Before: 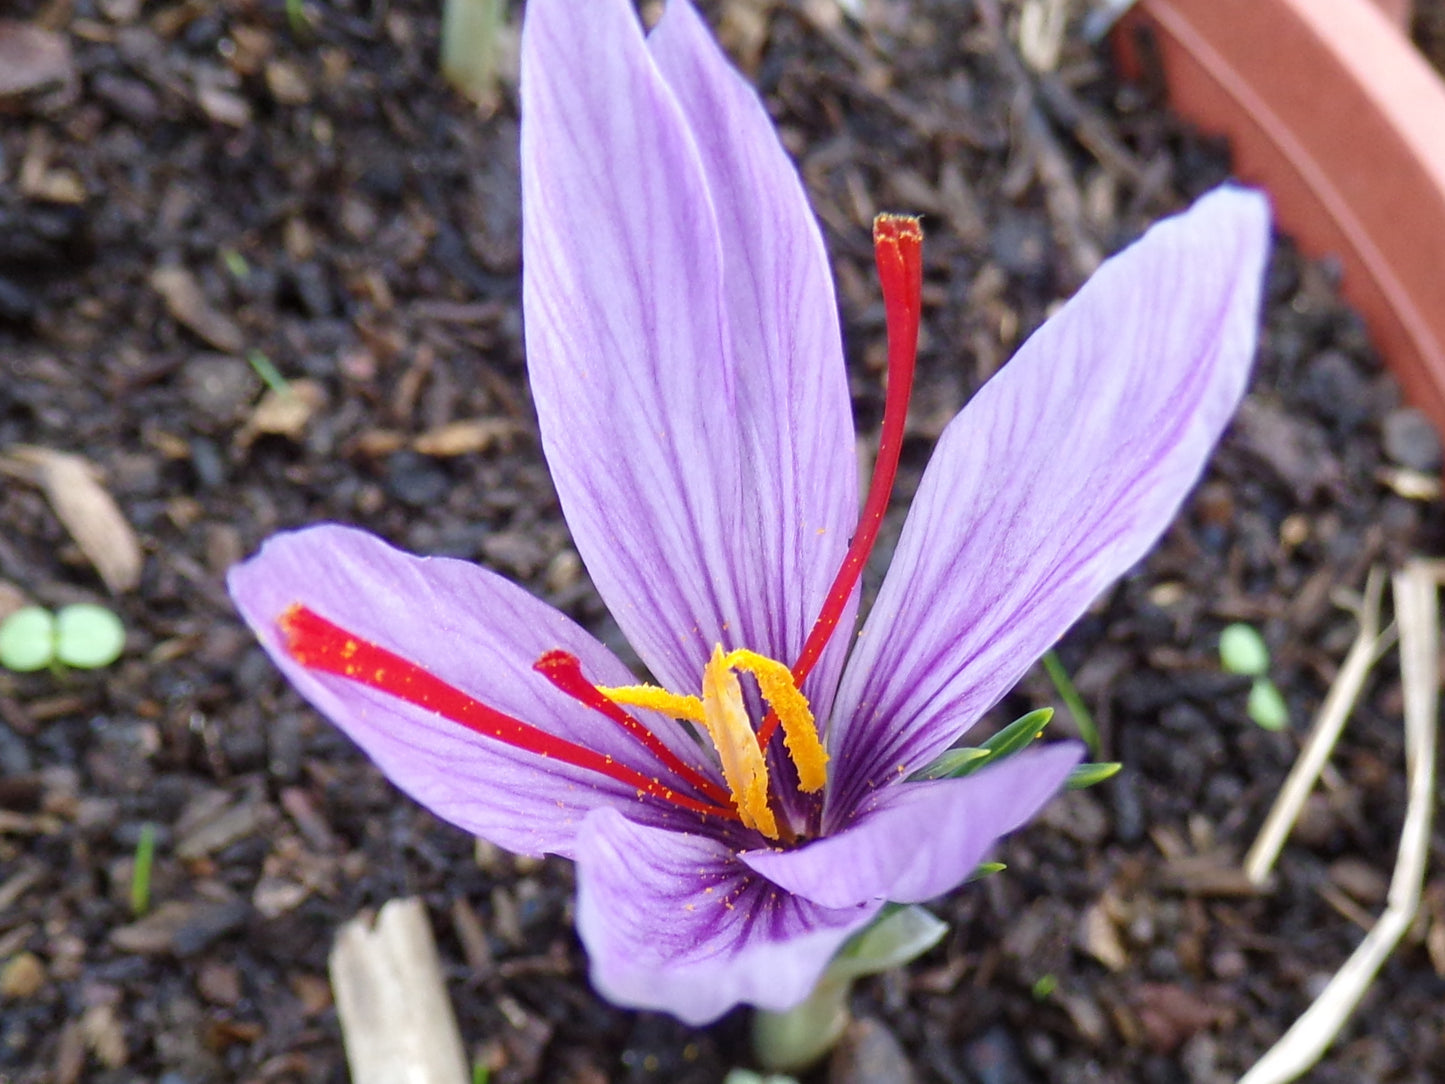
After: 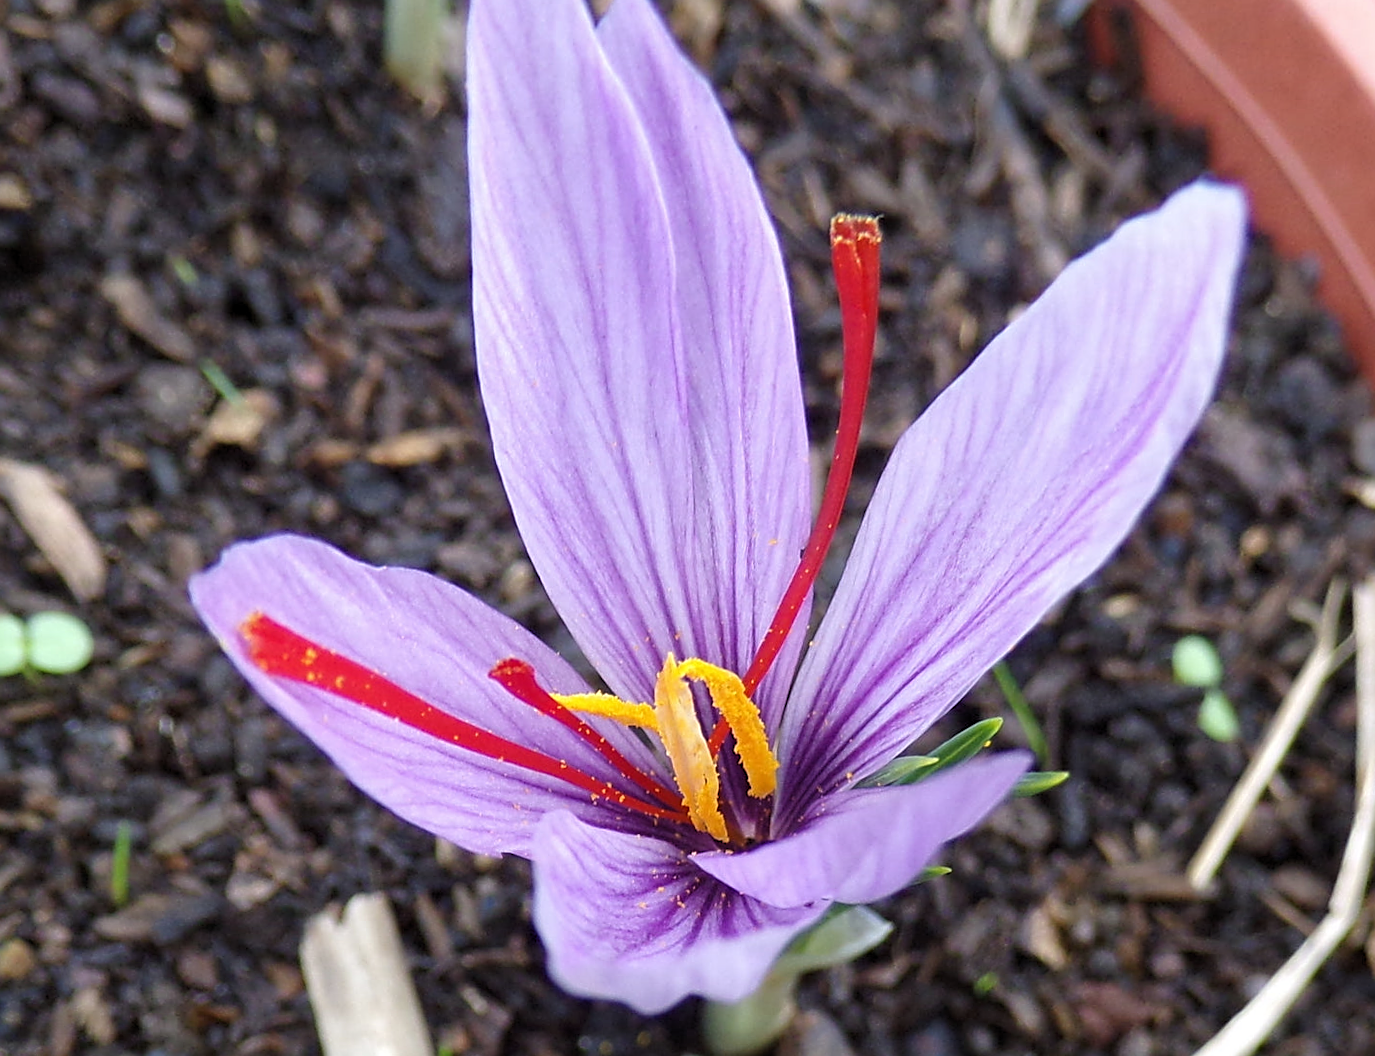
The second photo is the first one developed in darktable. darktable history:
color correction: highlights a* 0.003, highlights b* -0.283
sharpen: on, module defaults
levels: mode automatic, black 0.023%, white 99.97%, levels [0.062, 0.494, 0.925]
rotate and perspective: rotation 0.074°, lens shift (vertical) 0.096, lens shift (horizontal) -0.041, crop left 0.043, crop right 0.952, crop top 0.024, crop bottom 0.979
